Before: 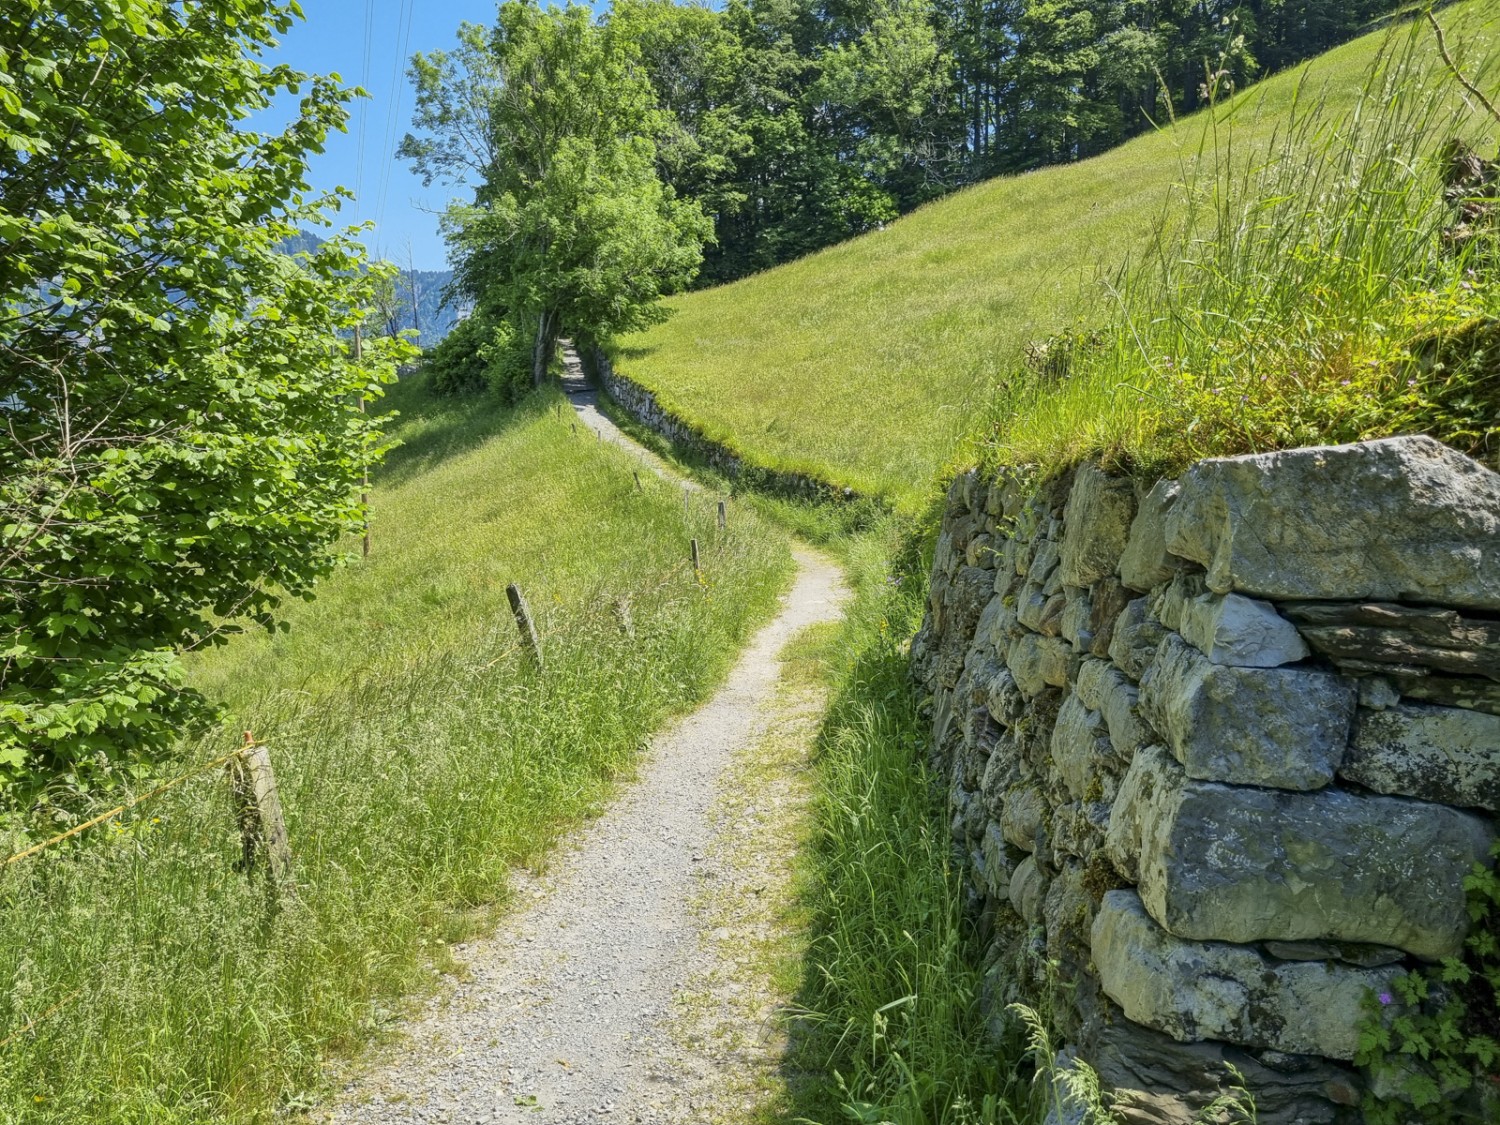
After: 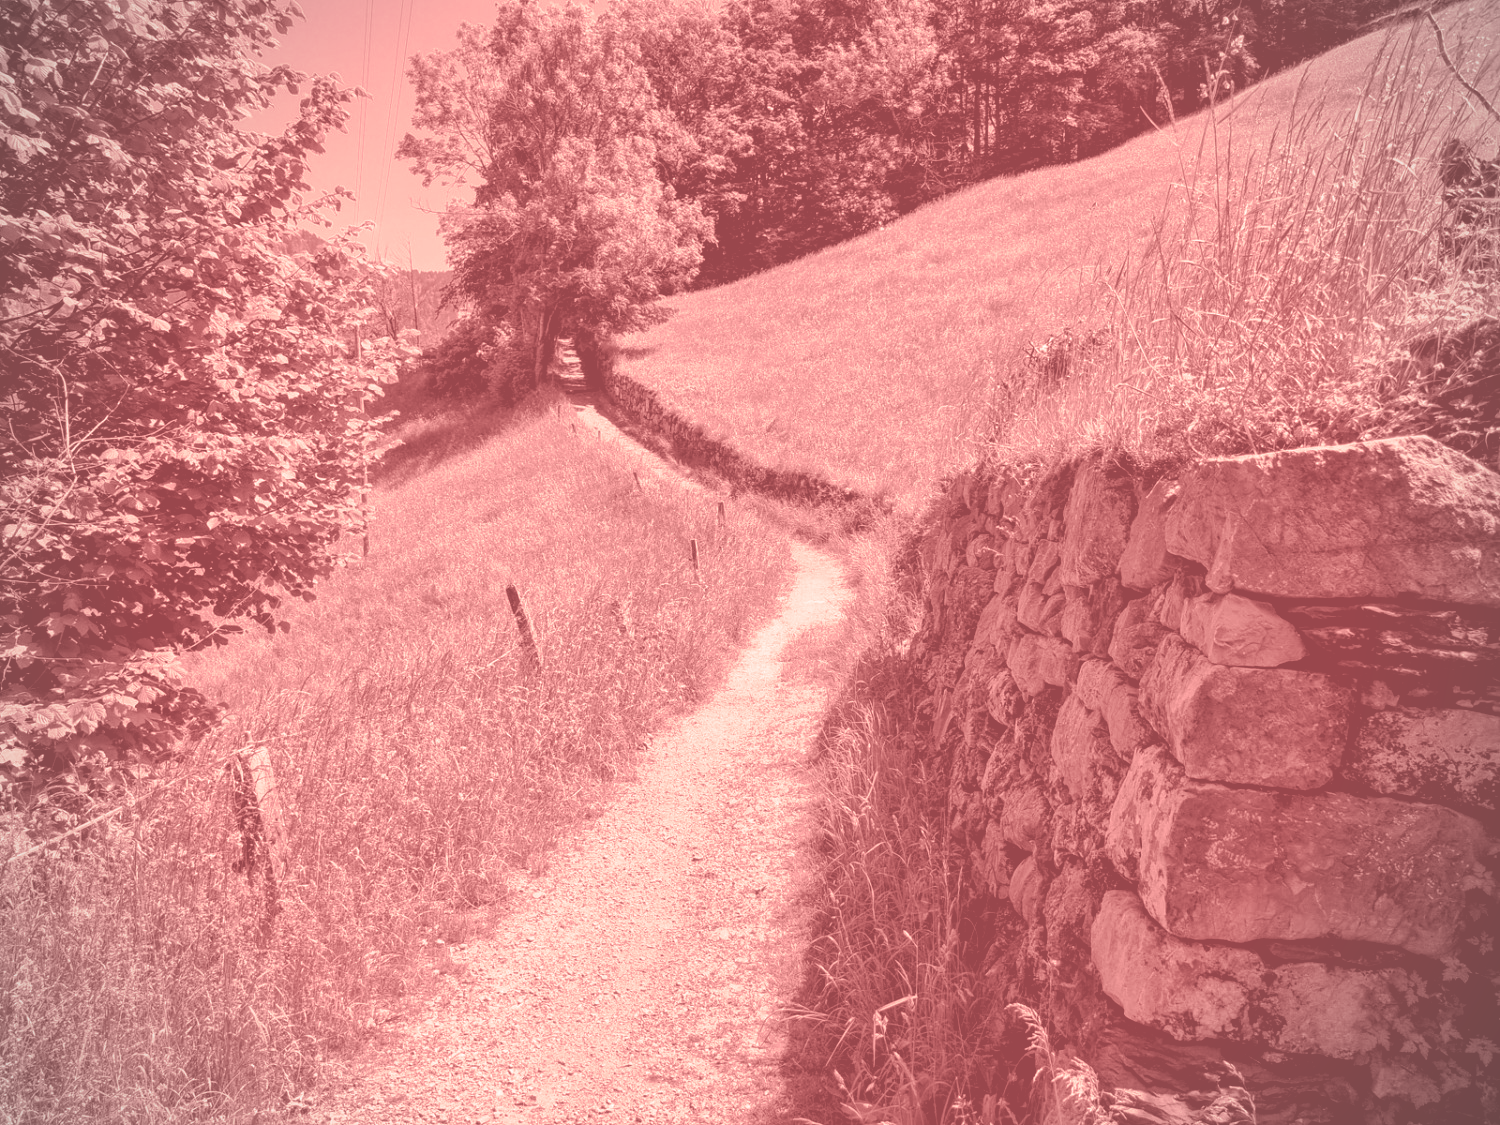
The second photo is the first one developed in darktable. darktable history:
vignetting: fall-off radius 45%, brightness -0.33
split-toning: compress 20%
colorize: on, module defaults | blend: blend mode normal, opacity 25%; mask: uniform (no mask)
levels: levels [0.182, 0.542, 0.902]
